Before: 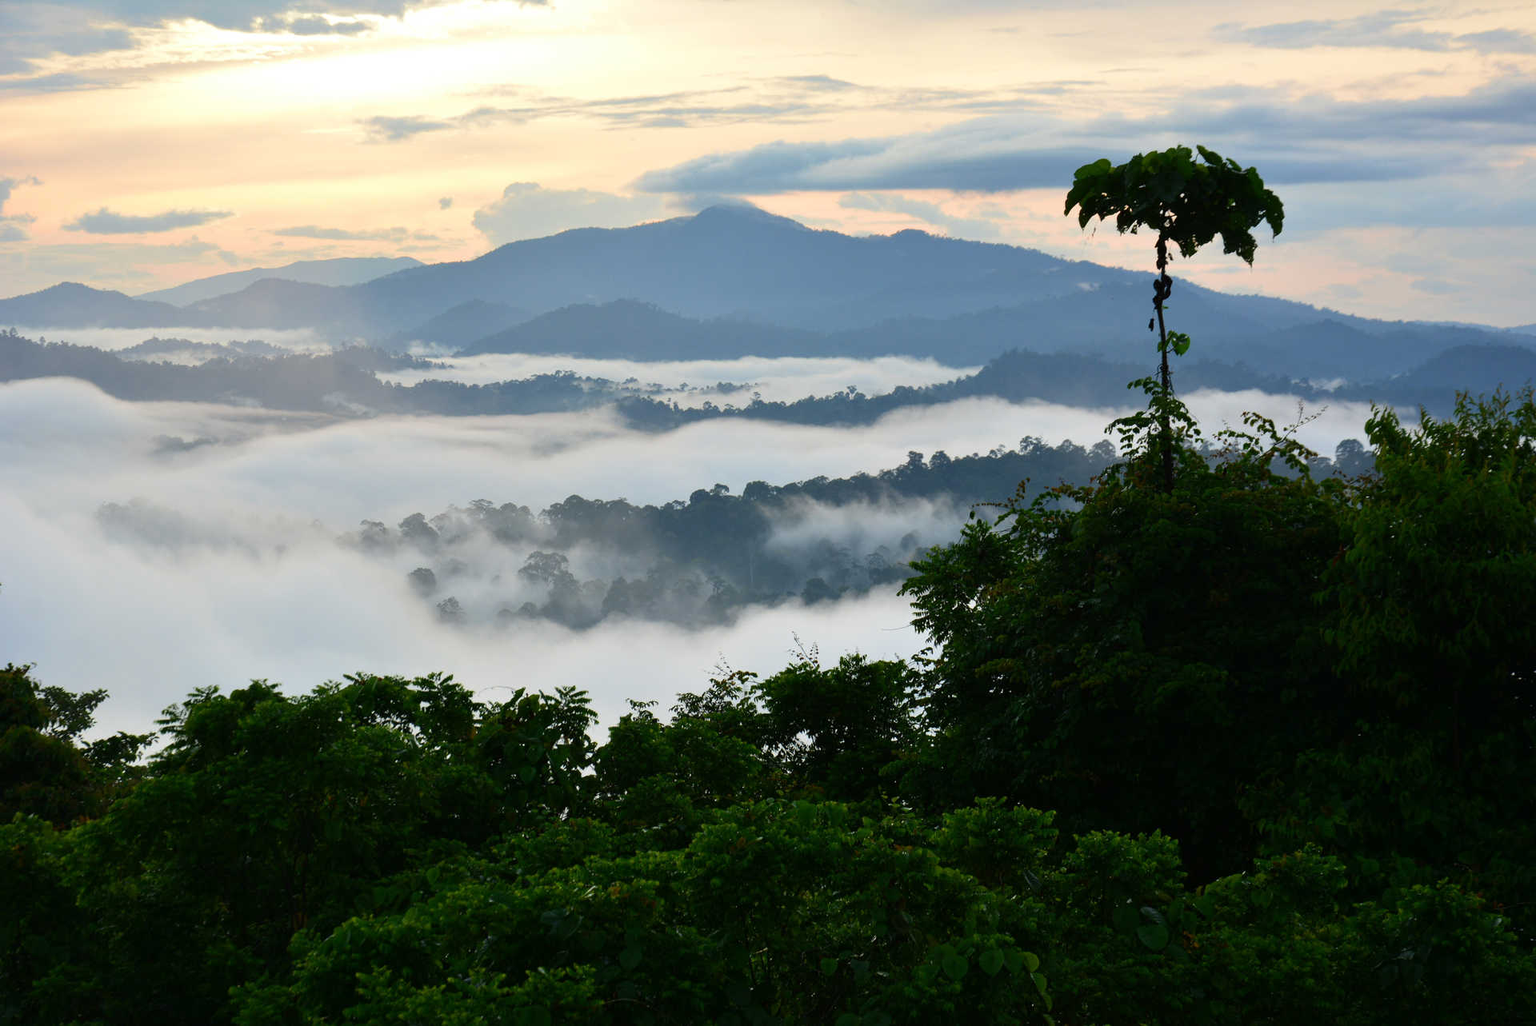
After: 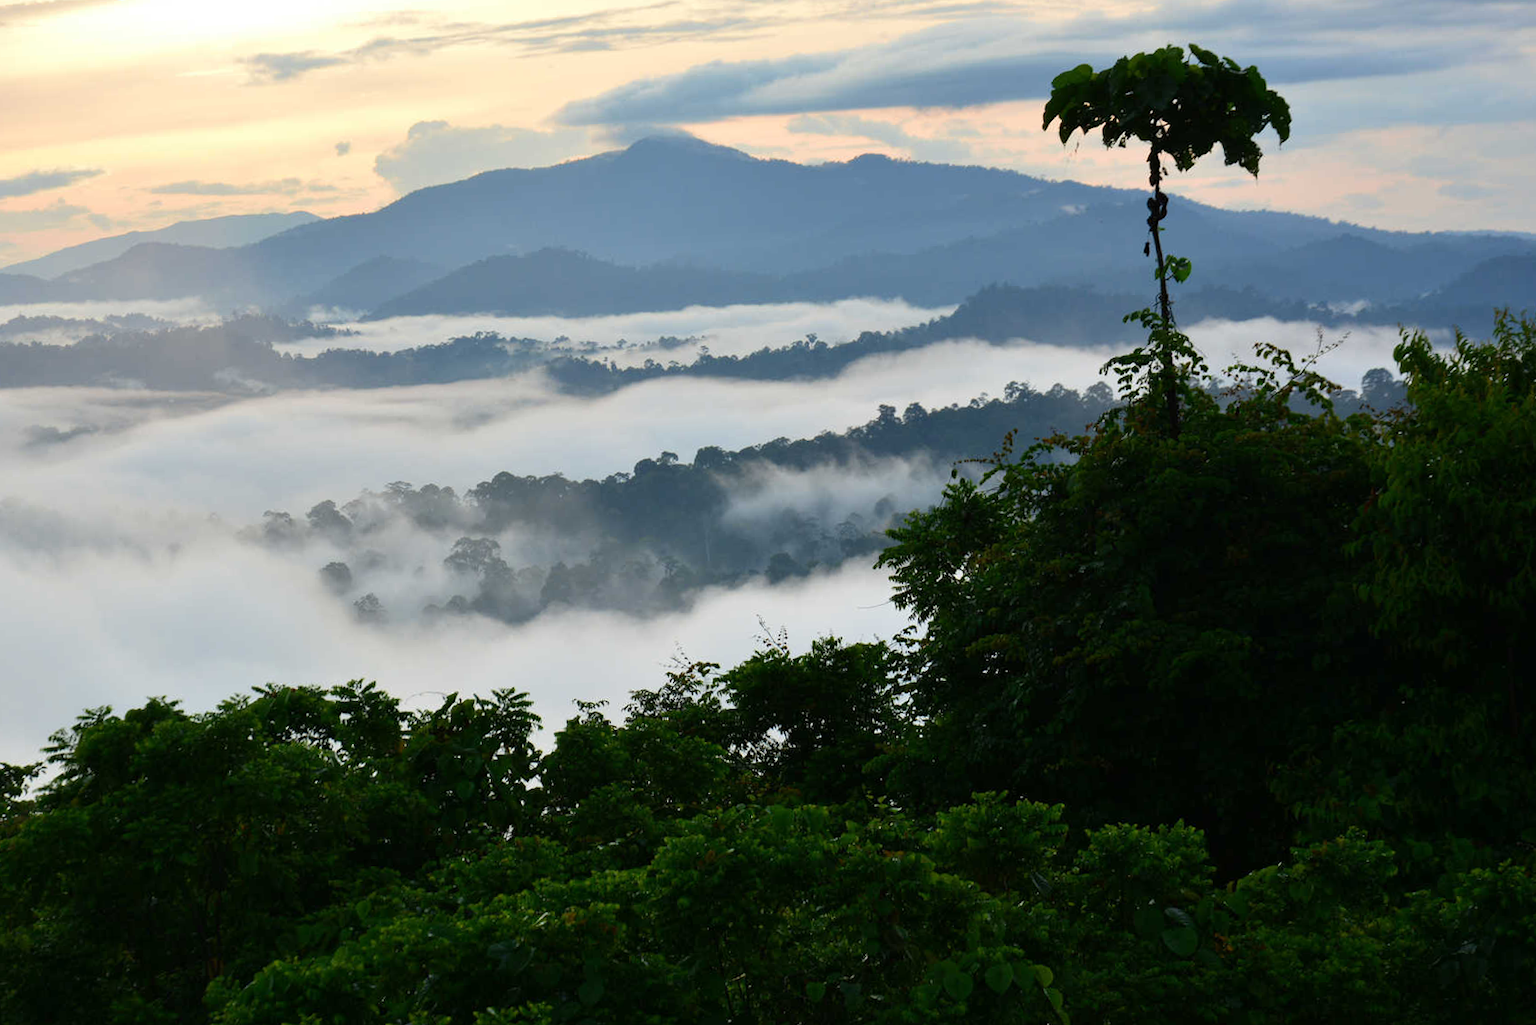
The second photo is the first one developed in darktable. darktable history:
crop and rotate: angle 2.63°, left 5.607%, top 5.713%
